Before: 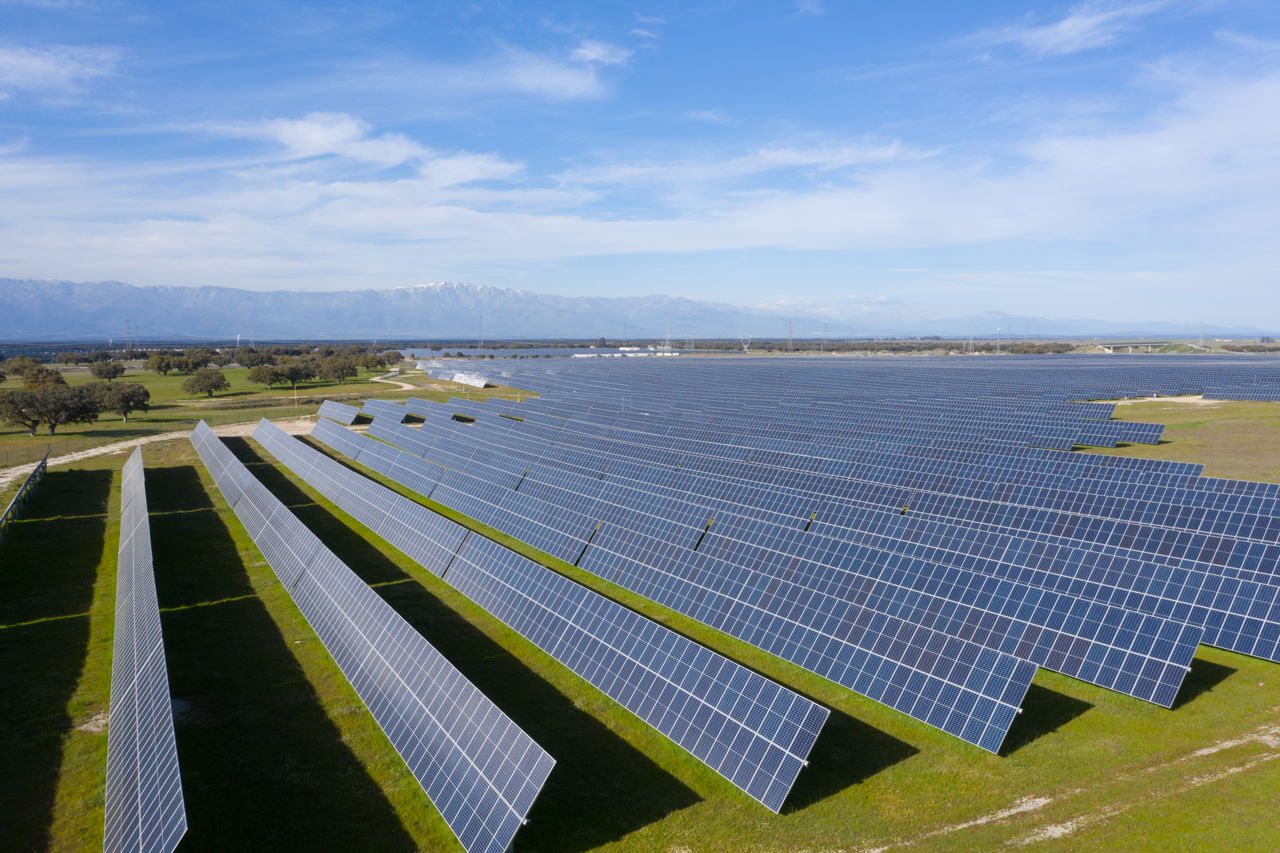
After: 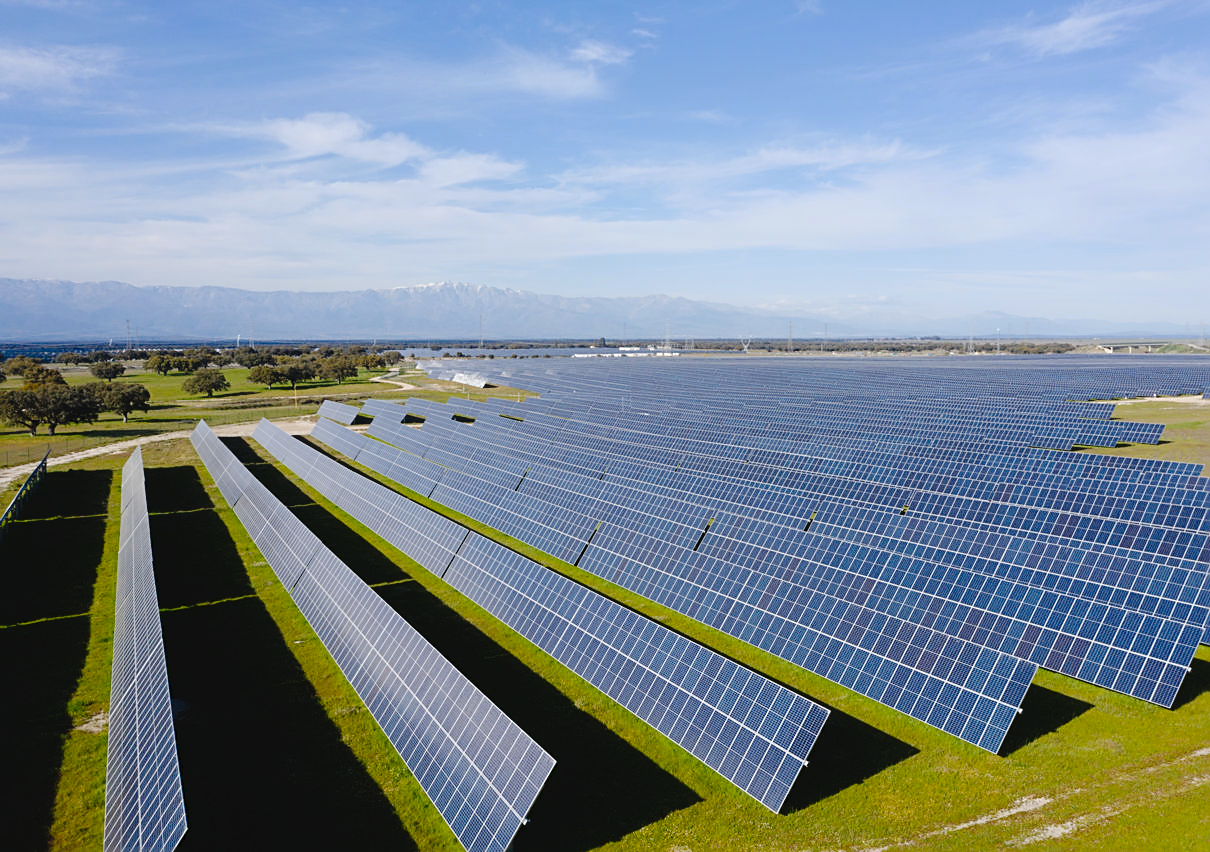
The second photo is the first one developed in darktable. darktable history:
sharpen: on, module defaults
crop and rotate: left 0%, right 5.404%
tone curve: curves: ch0 [(0, 0) (0.003, 0.041) (0.011, 0.042) (0.025, 0.041) (0.044, 0.043) (0.069, 0.048) (0.1, 0.059) (0.136, 0.079) (0.177, 0.107) (0.224, 0.152) (0.277, 0.235) (0.335, 0.331) (0.399, 0.427) (0.468, 0.512) (0.543, 0.595) (0.623, 0.668) (0.709, 0.736) (0.801, 0.813) (0.898, 0.891) (1, 1)], preserve colors none
